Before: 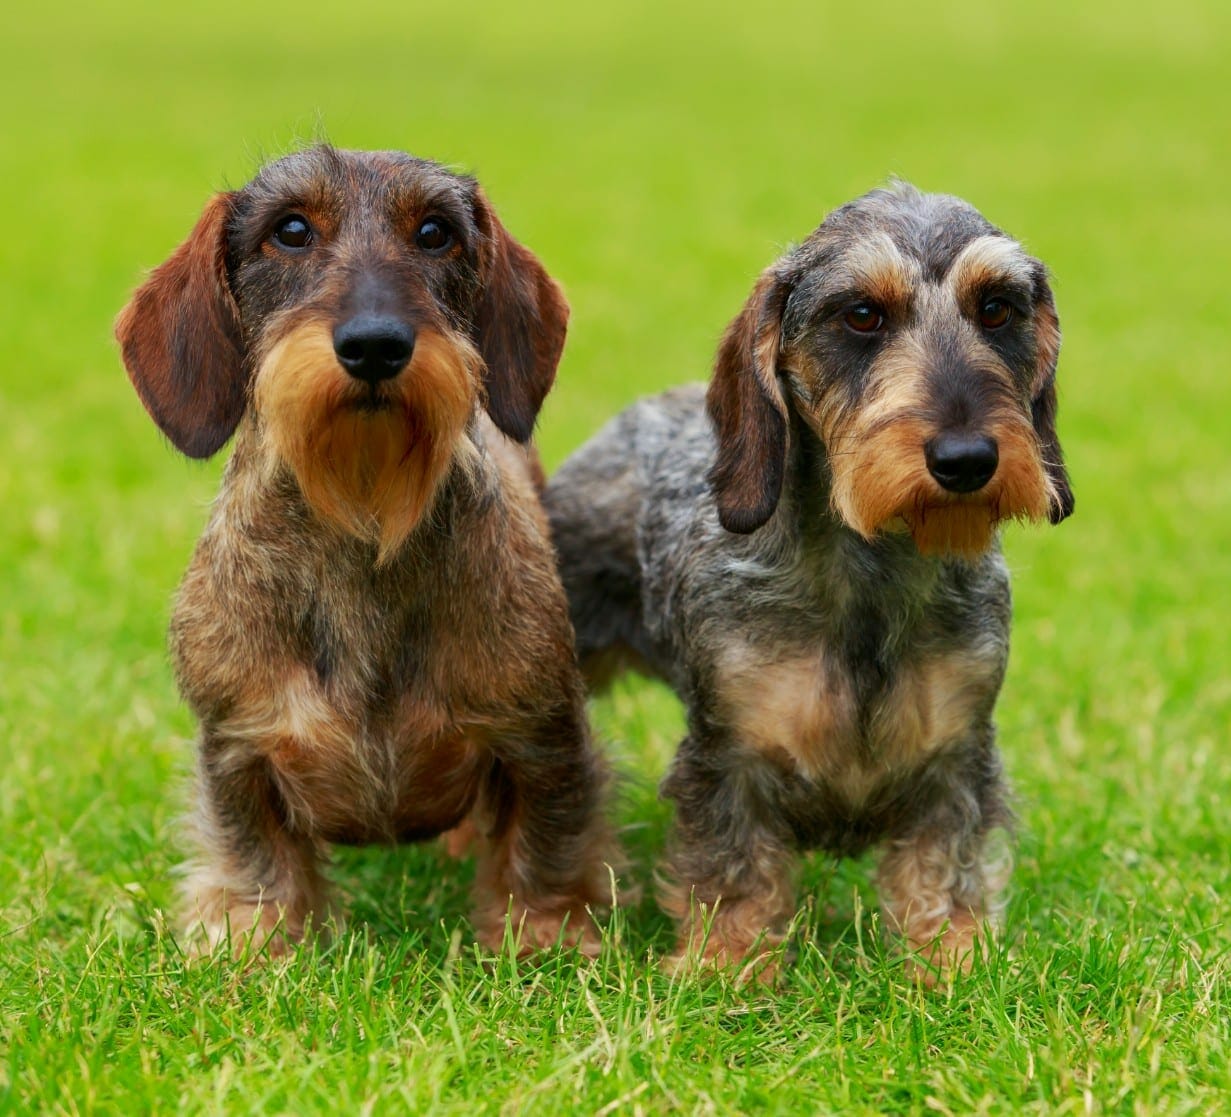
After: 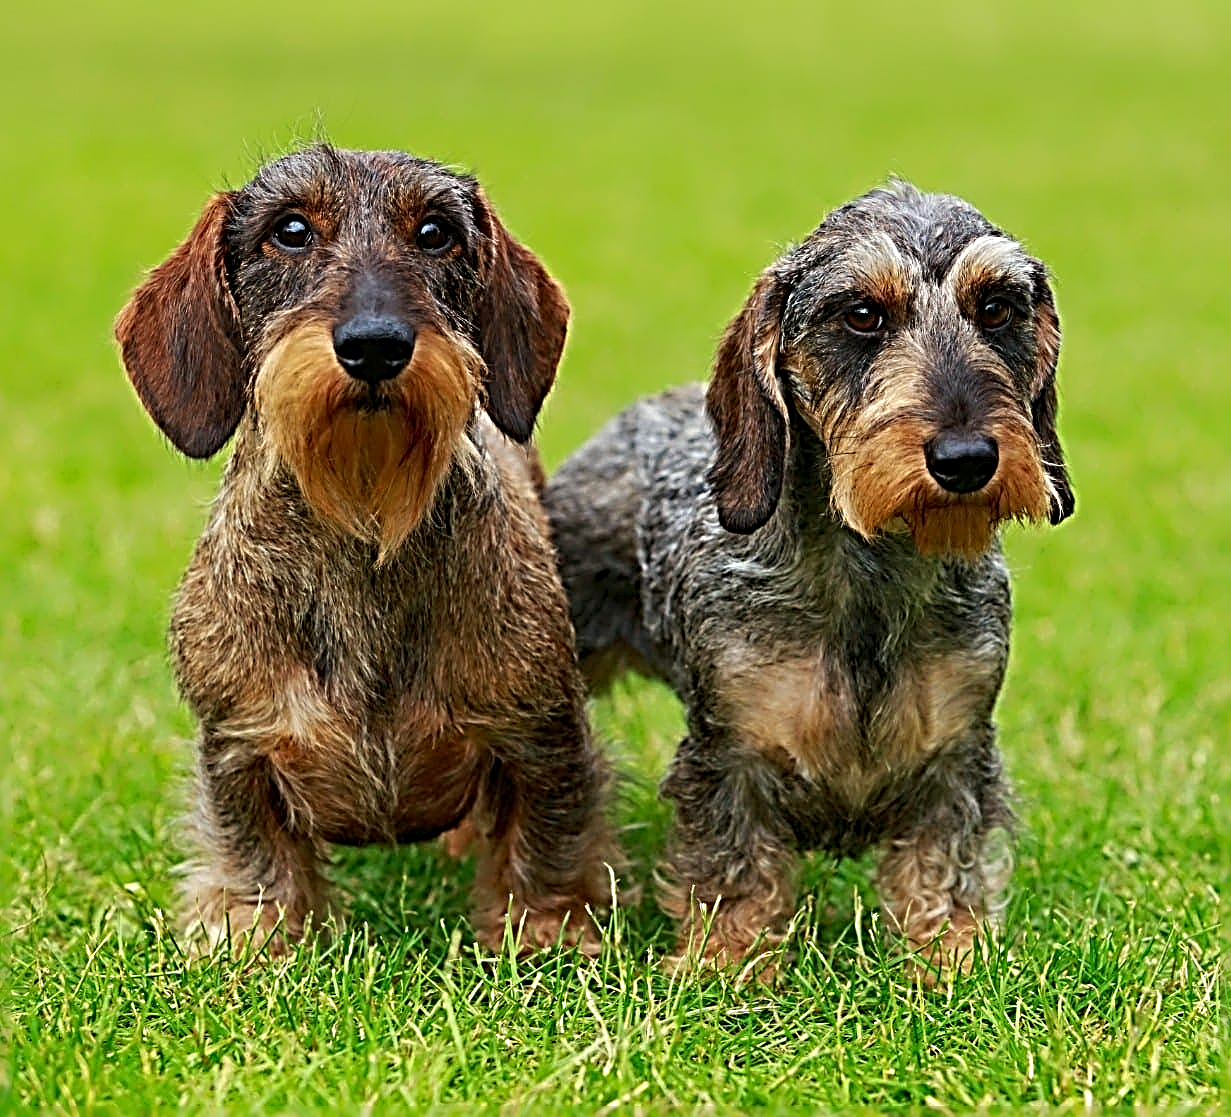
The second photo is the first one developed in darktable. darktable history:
sharpen: radius 4.029, amount 1.983
